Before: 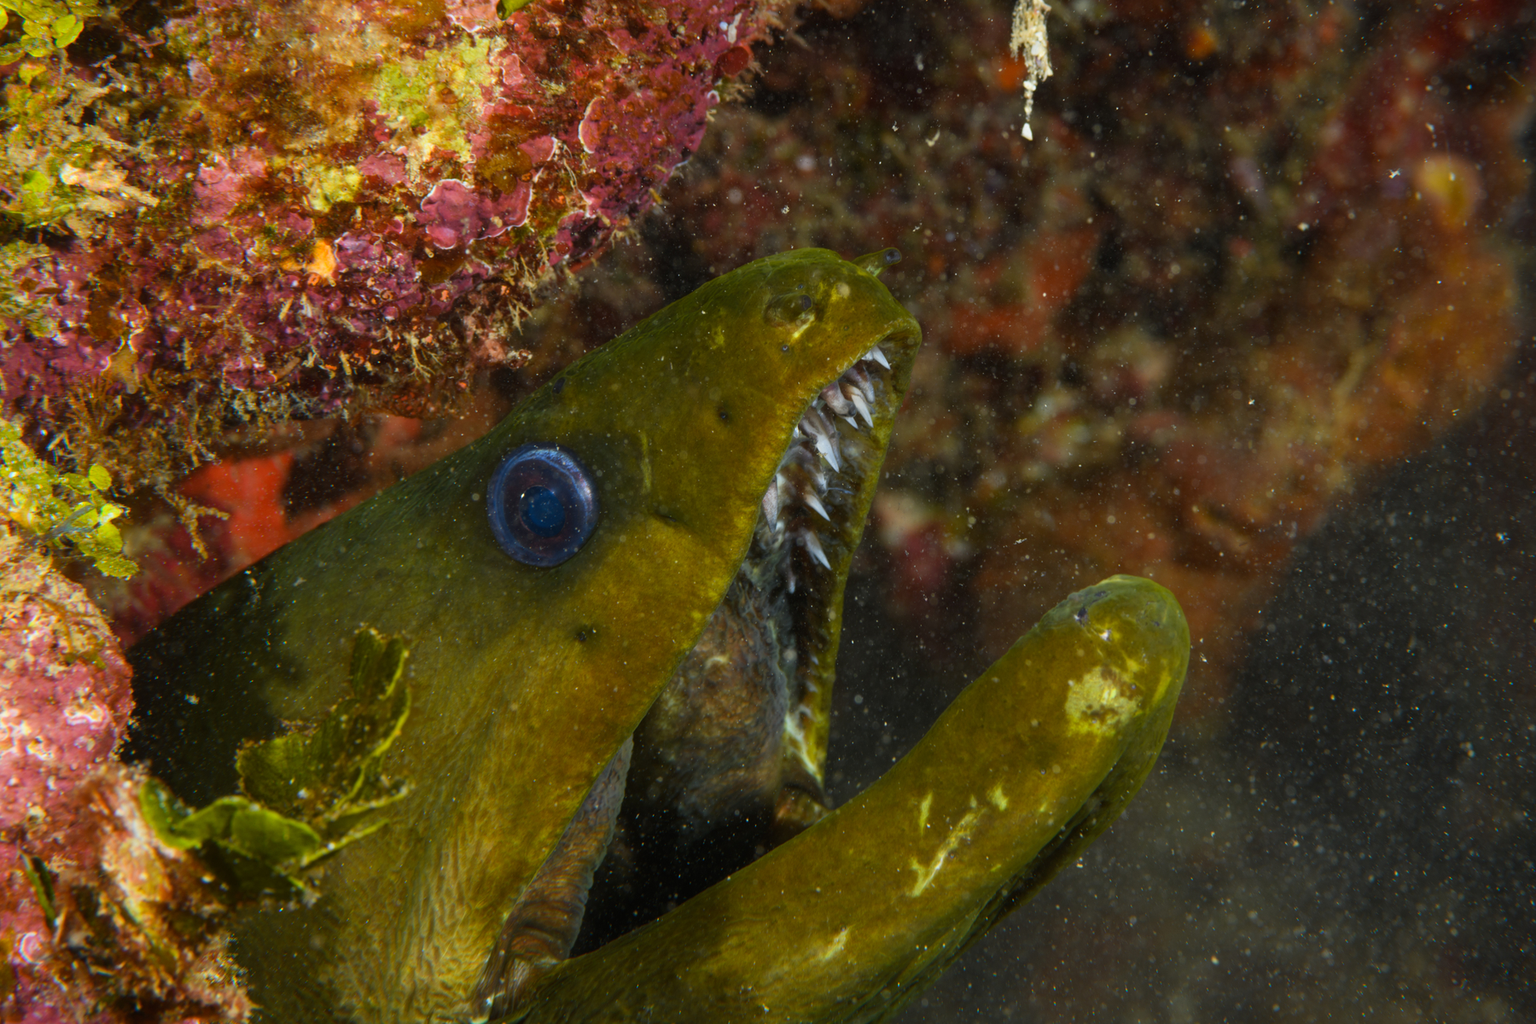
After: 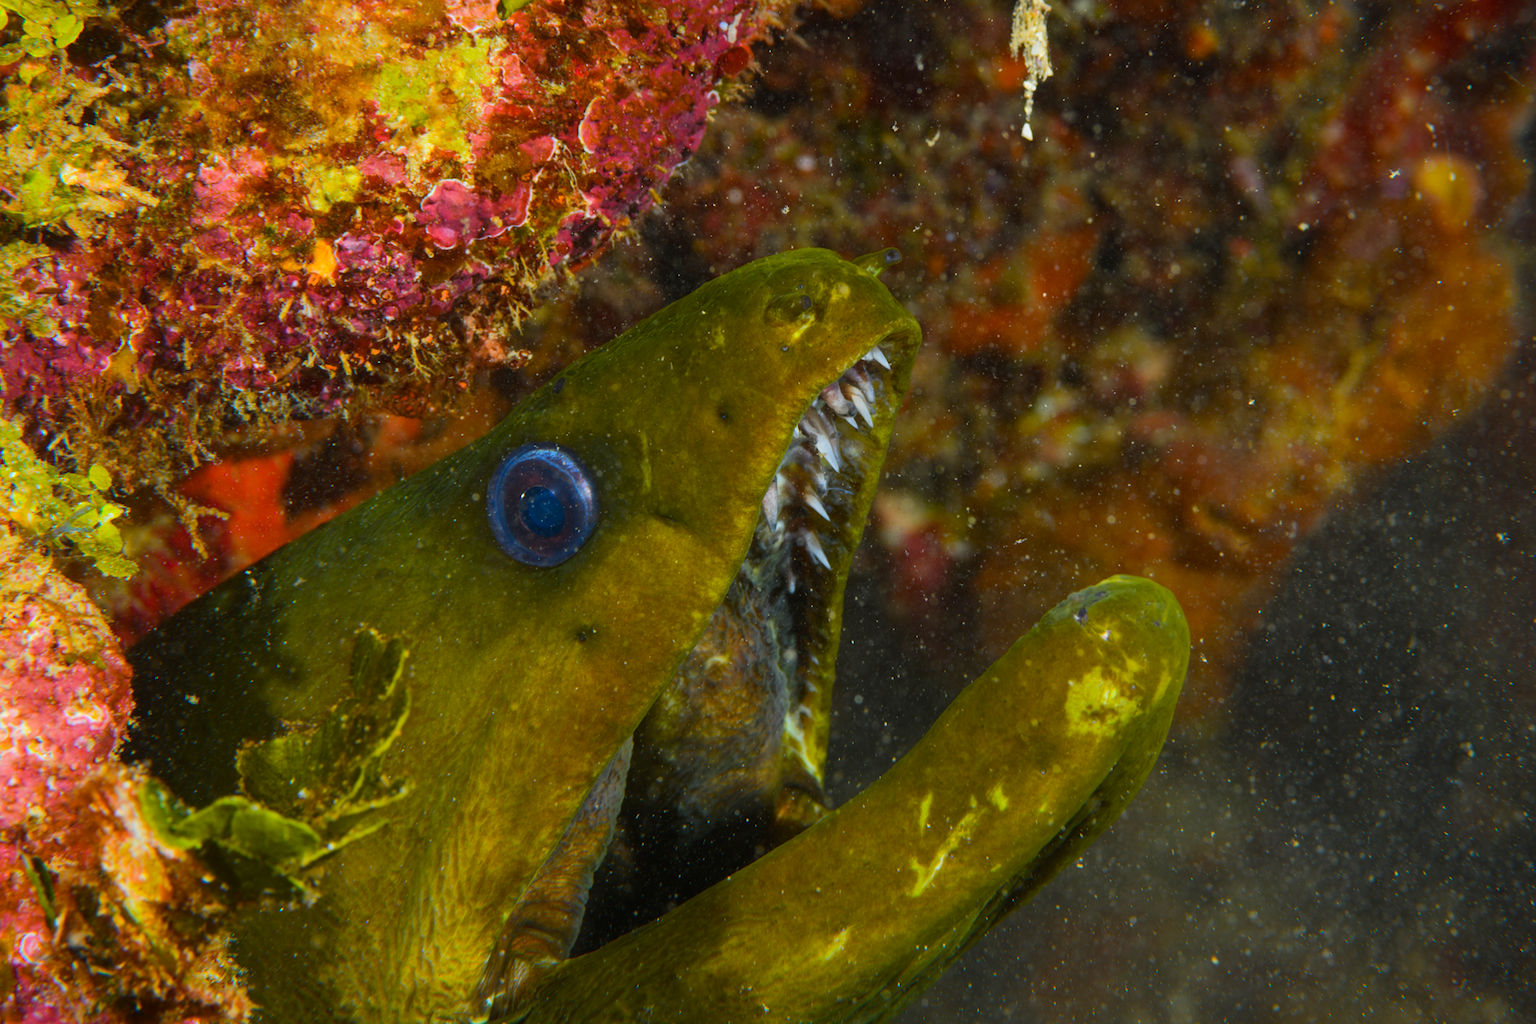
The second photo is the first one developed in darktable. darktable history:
base curve: curves: ch0 [(0, 0) (0.262, 0.32) (0.722, 0.705) (1, 1)]
color balance rgb: perceptual saturation grading › global saturation 30%
